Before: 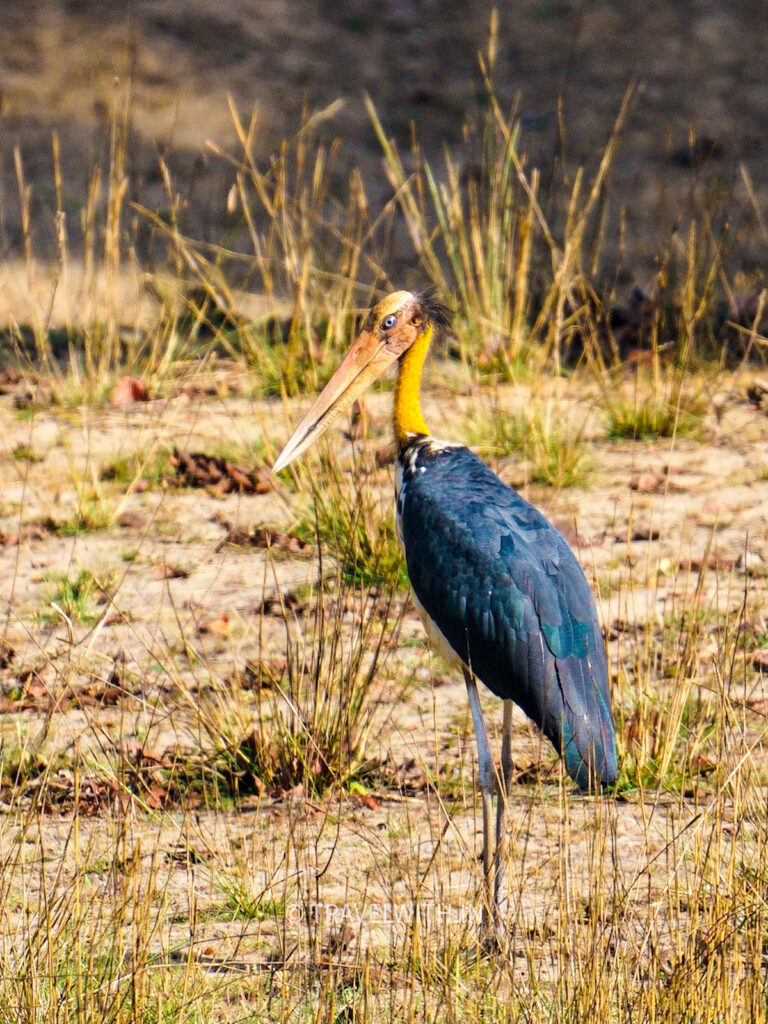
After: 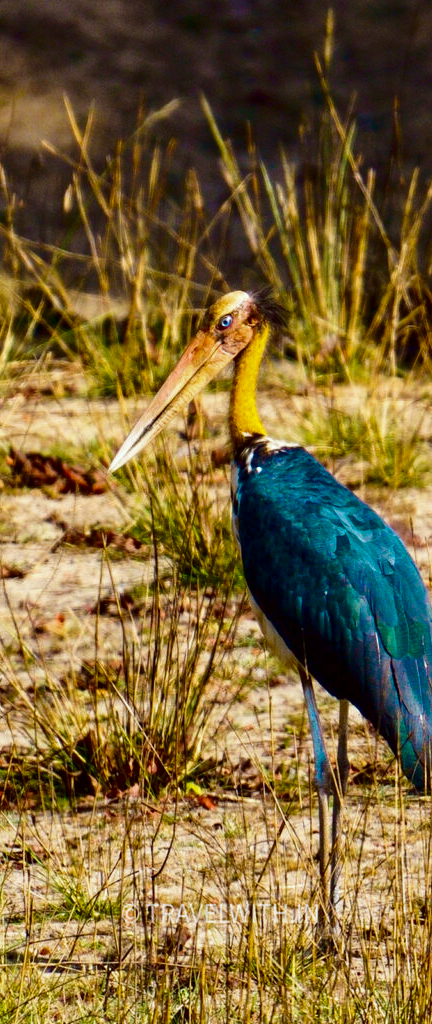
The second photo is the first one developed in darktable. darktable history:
color zones: curves: ch0 [(0.254, 0.492) (0.724, 0.62)]; ch1 [(0.25, 0.528) (0.719, 0.796)]; ch2 [(0, 0.472) (0.25, 0.5) (0.73, 0.184)]
color correction: highlights a* -2.93, highlights b* -2.18, shadows a* 2.26, shadows b* 2.79
contrast brightness saturation: contrast 0.101, brightness -0.27, saturation 0.14
crop: left 21.454%, right 22.2%
